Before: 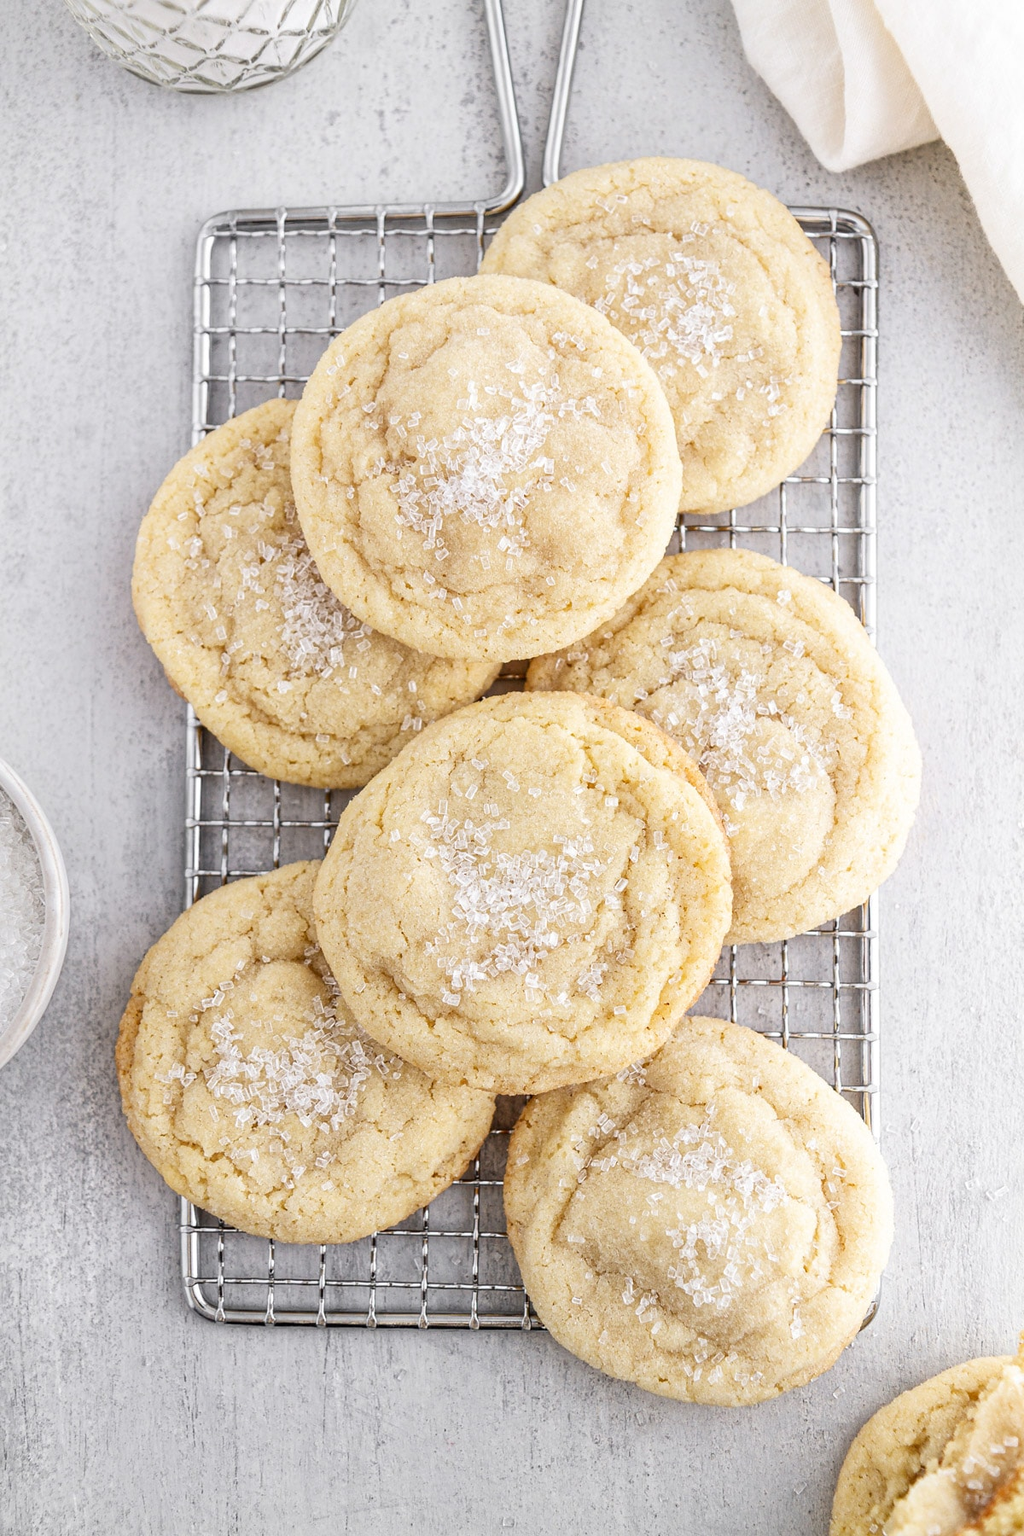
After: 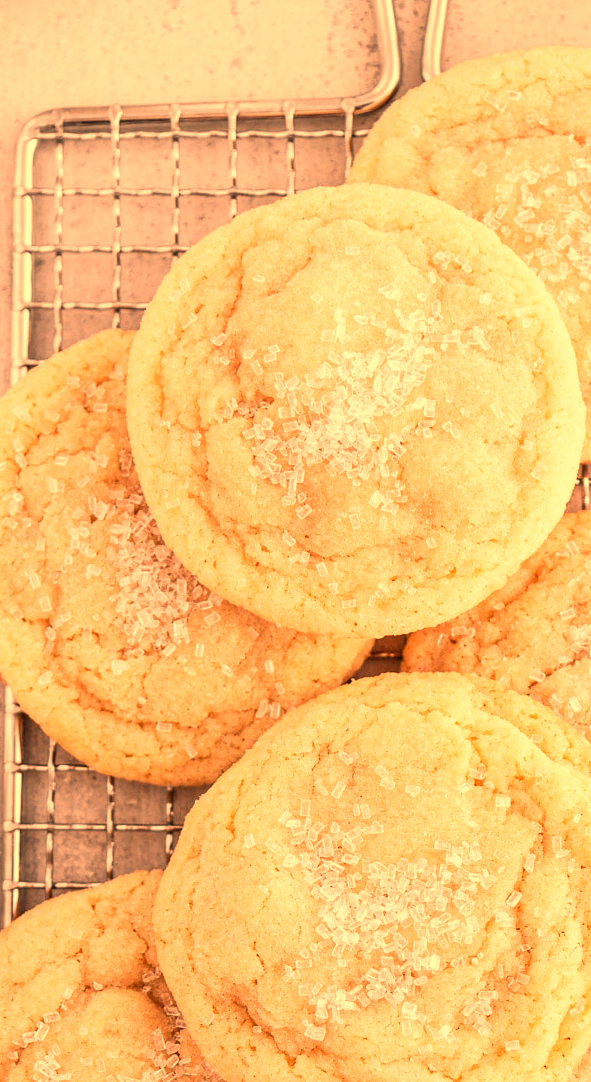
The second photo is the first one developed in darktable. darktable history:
crop: left 17.835%, top 7.675%, right 32.881%, bottom 32.213%
white balance: red 1.467, blue 0.684
